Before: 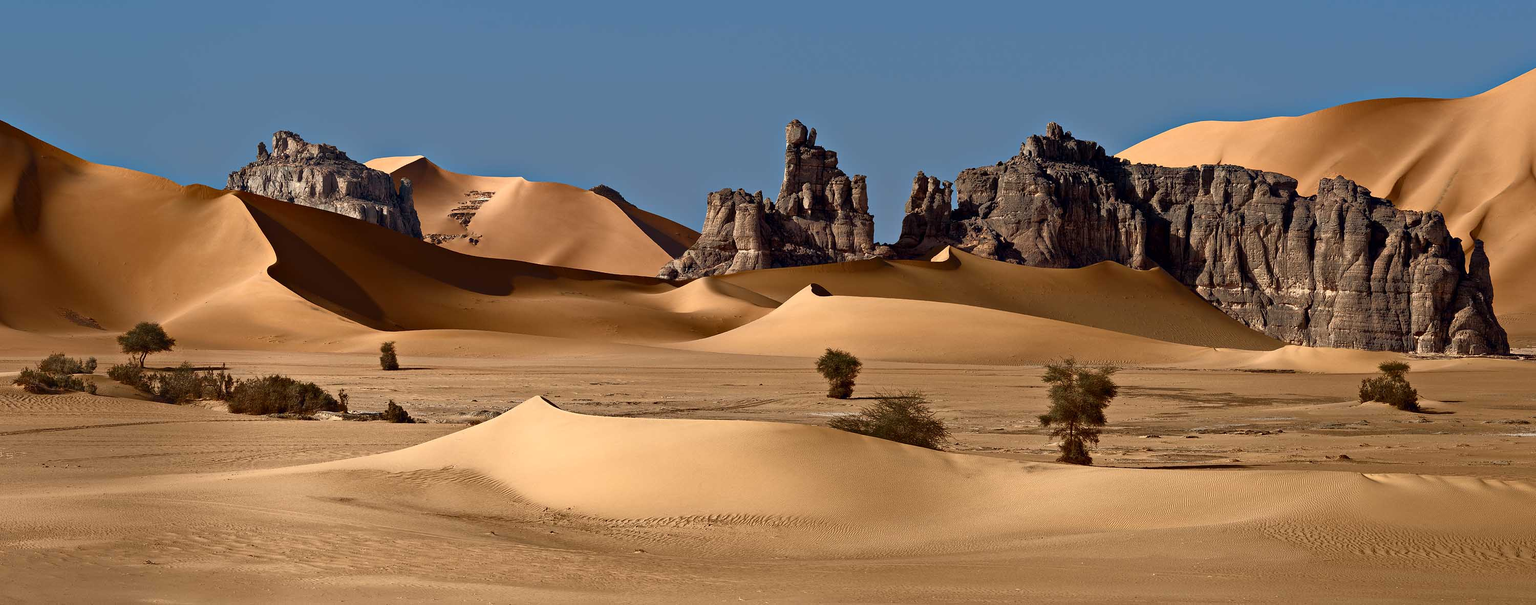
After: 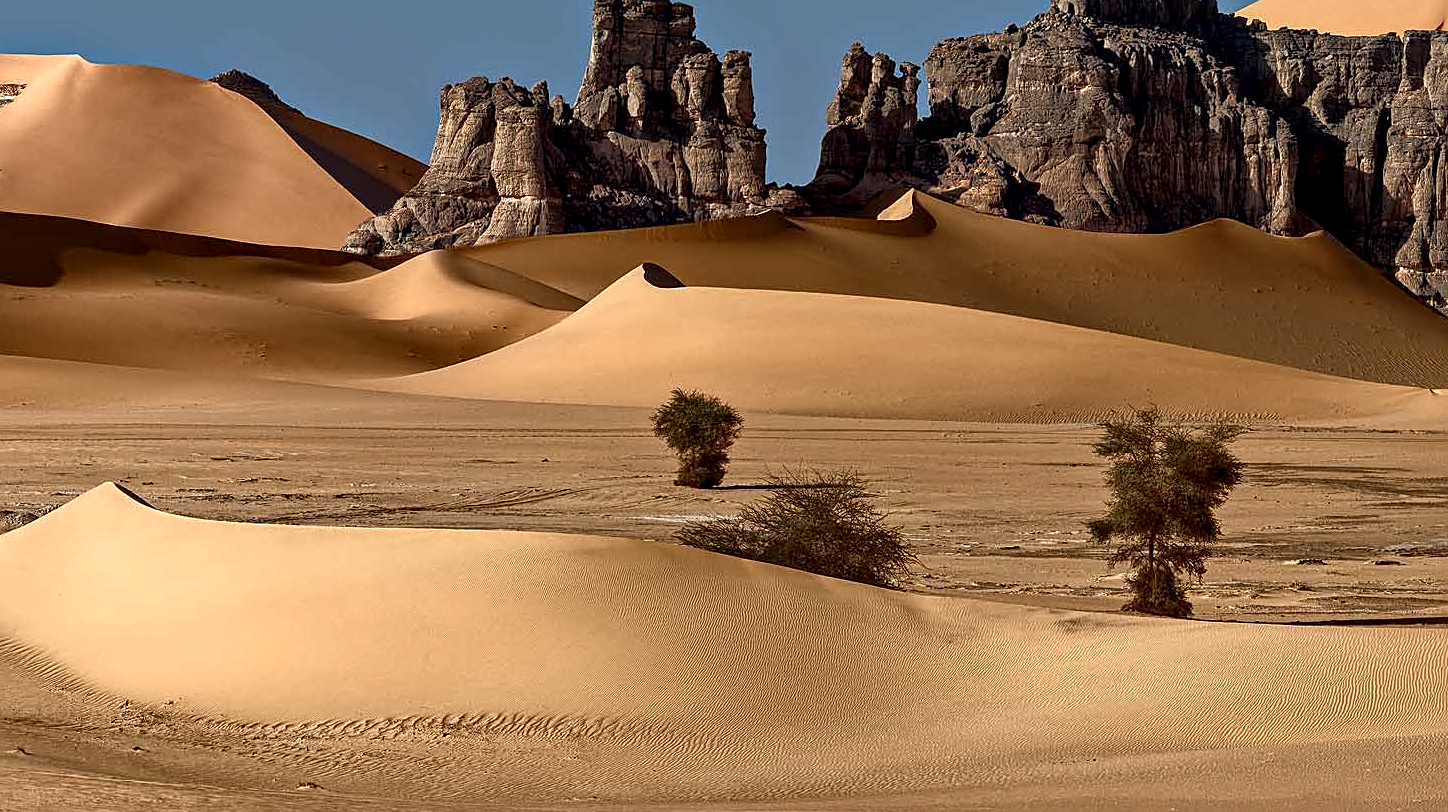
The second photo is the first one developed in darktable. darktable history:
local contrast: detail 130%
sharpen: on, module defaults
crop: left 31.379%, top 24.658%, right 20.326%, bottom 6.628%
